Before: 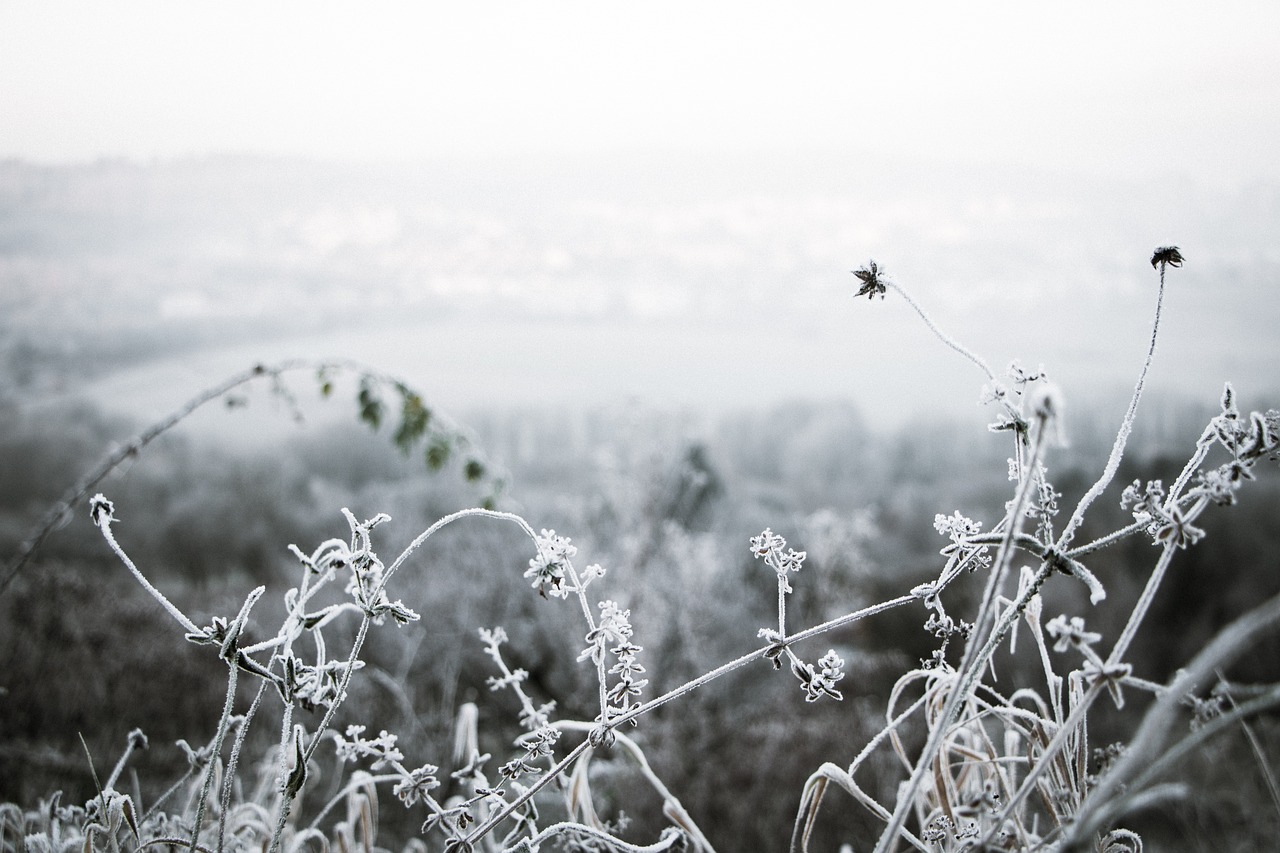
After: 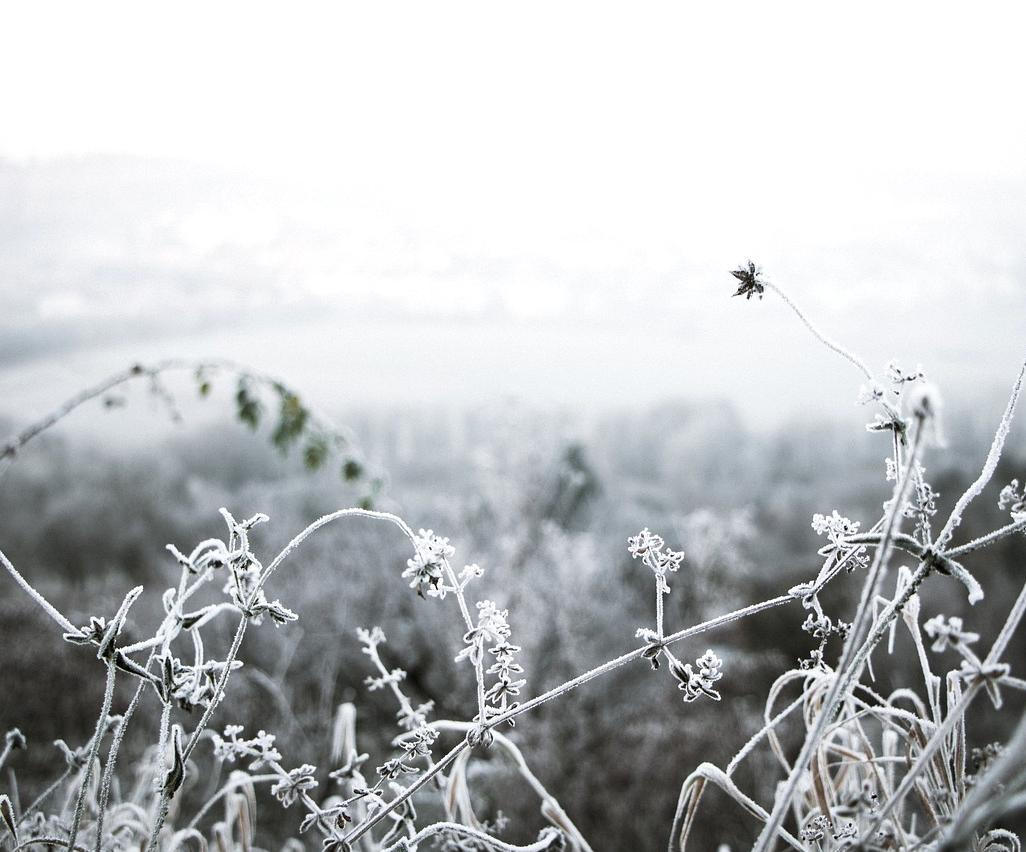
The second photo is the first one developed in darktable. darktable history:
exposure: exposure 0.178 EV, compensate exposure bias true, compensate highlight preservation false
crop and rotate: left 9.597%, right 10.195%
